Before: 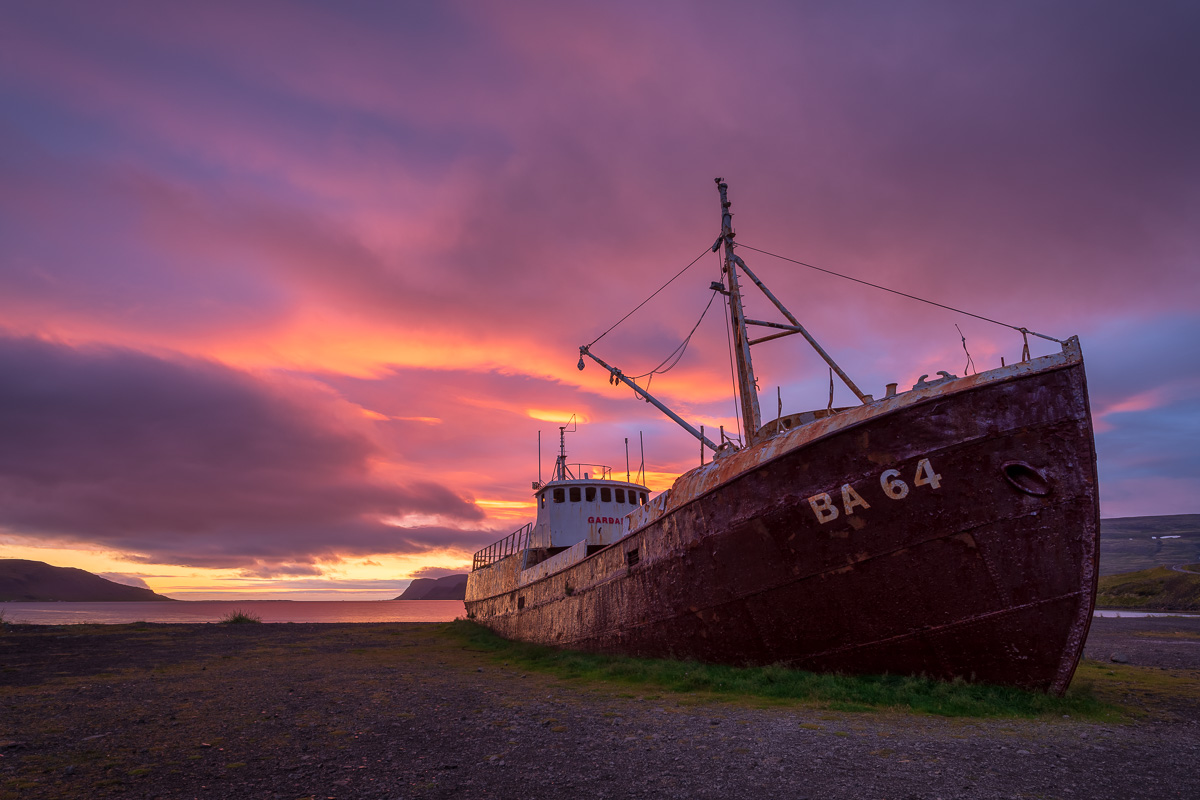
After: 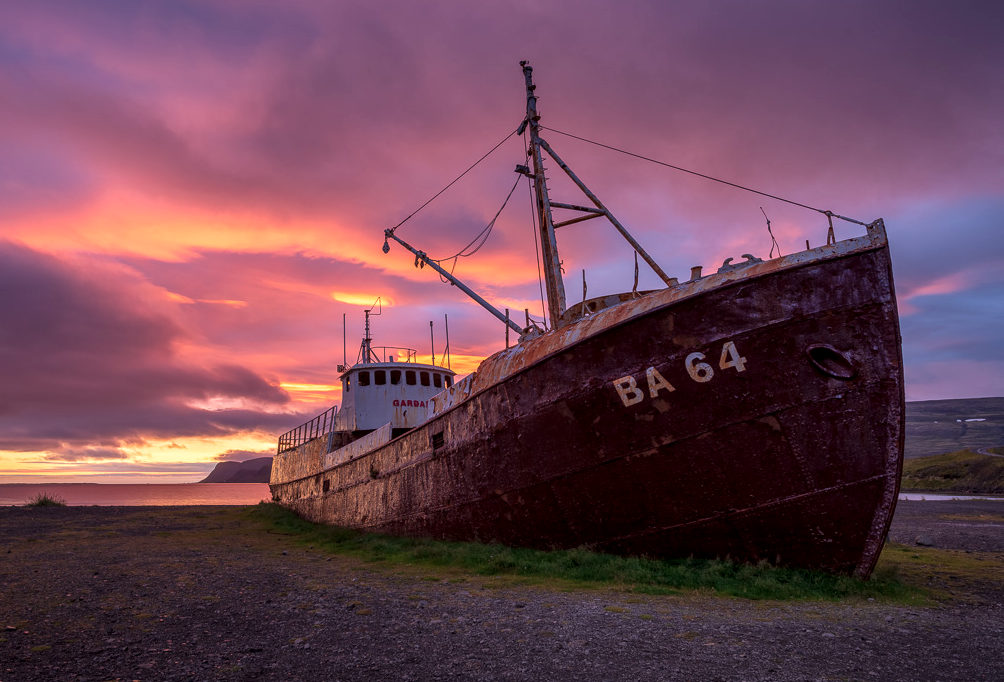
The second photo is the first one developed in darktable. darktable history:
local contrast: detail 130%
shadows and highlights: shadows 3.59, highlights -17.35, soften with gaussian
crop: left 16.287%, top 14.725%
